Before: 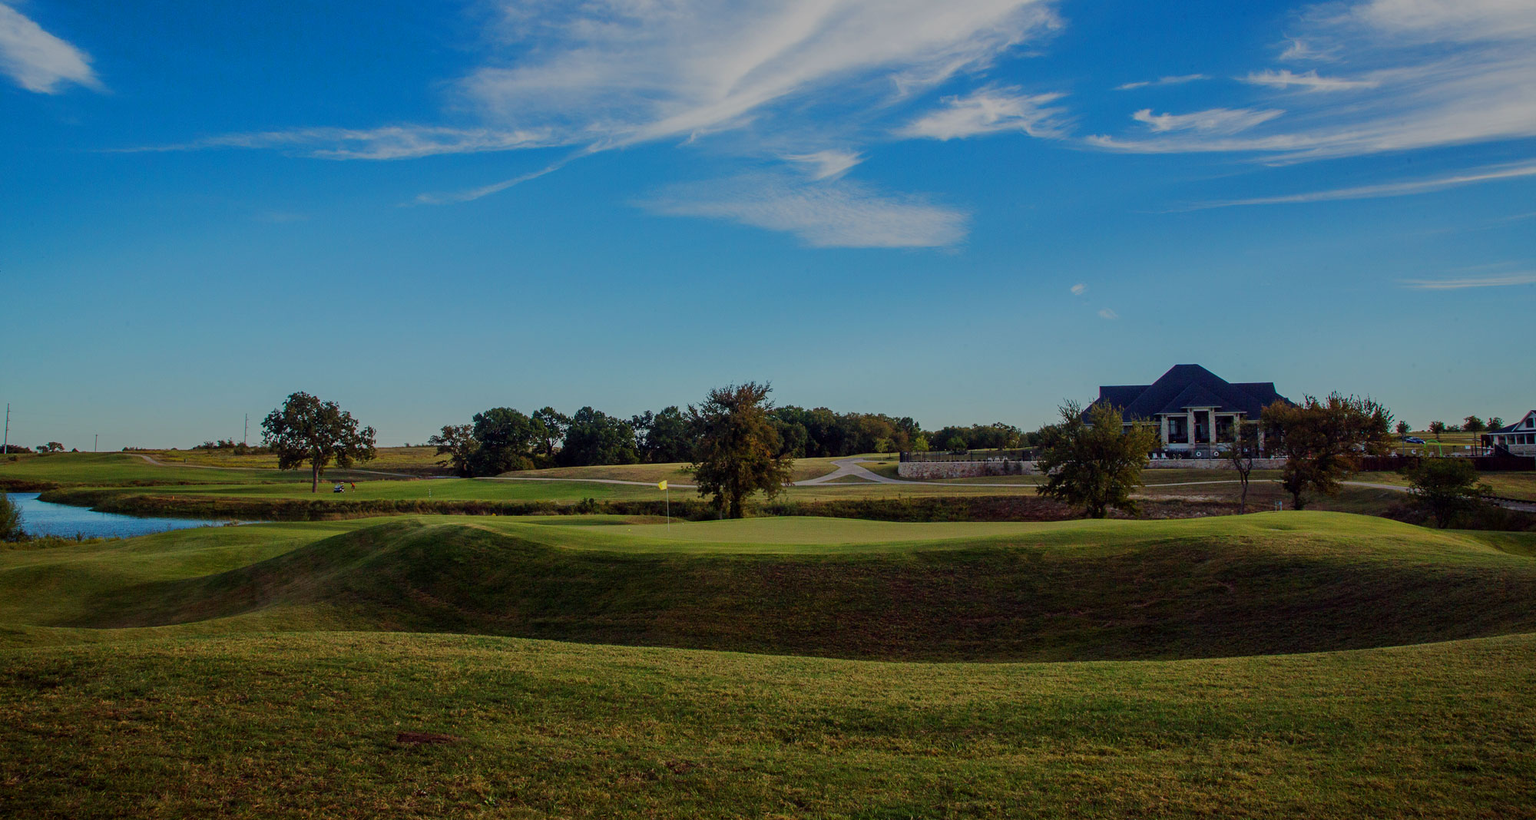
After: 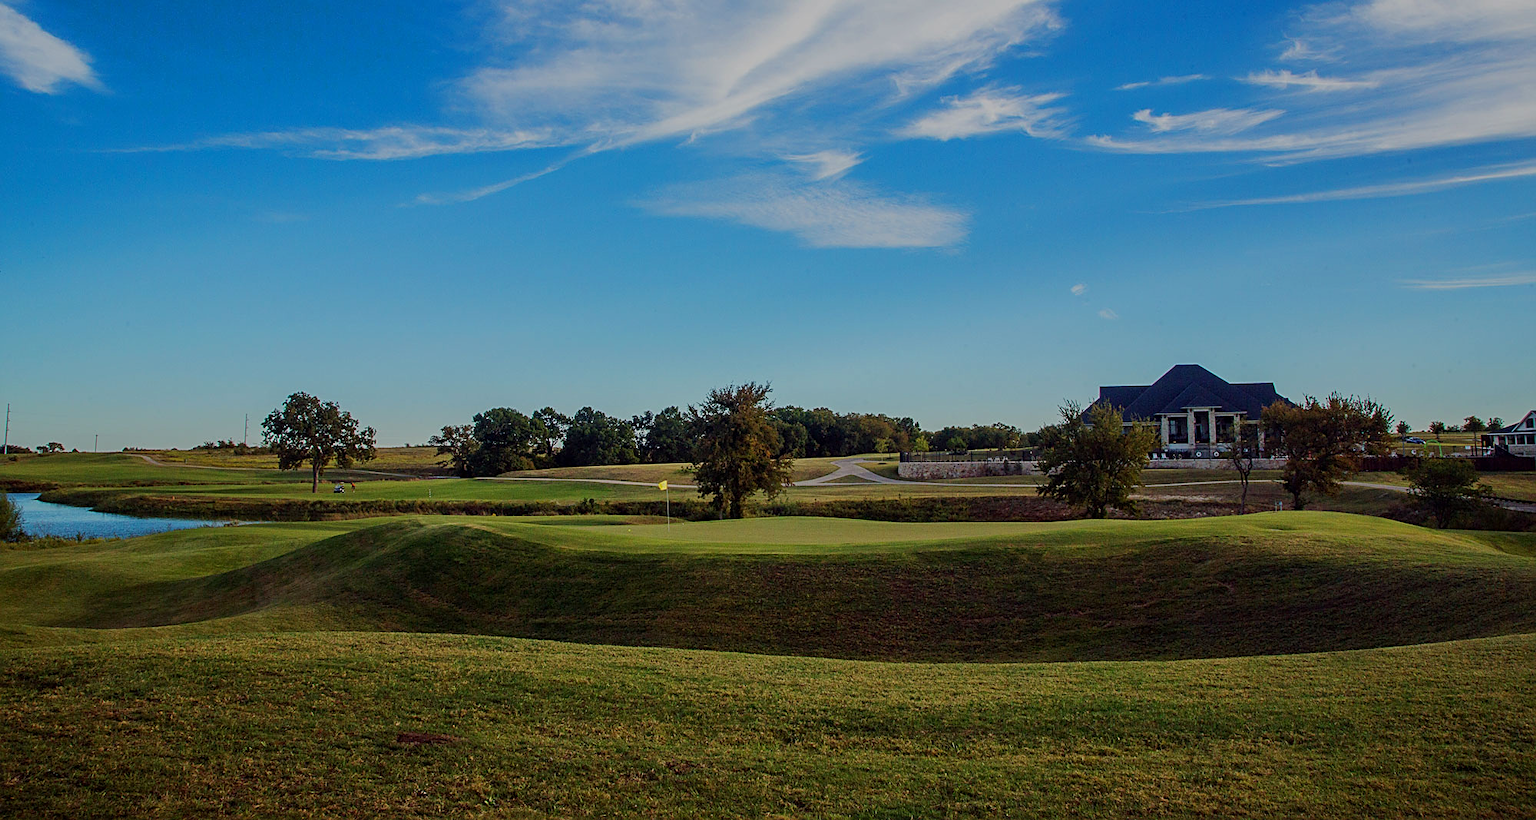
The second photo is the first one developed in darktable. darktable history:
exposure: exposure 0.165 EV, compensate highlight preservation false
sharpen: on, module defaults
